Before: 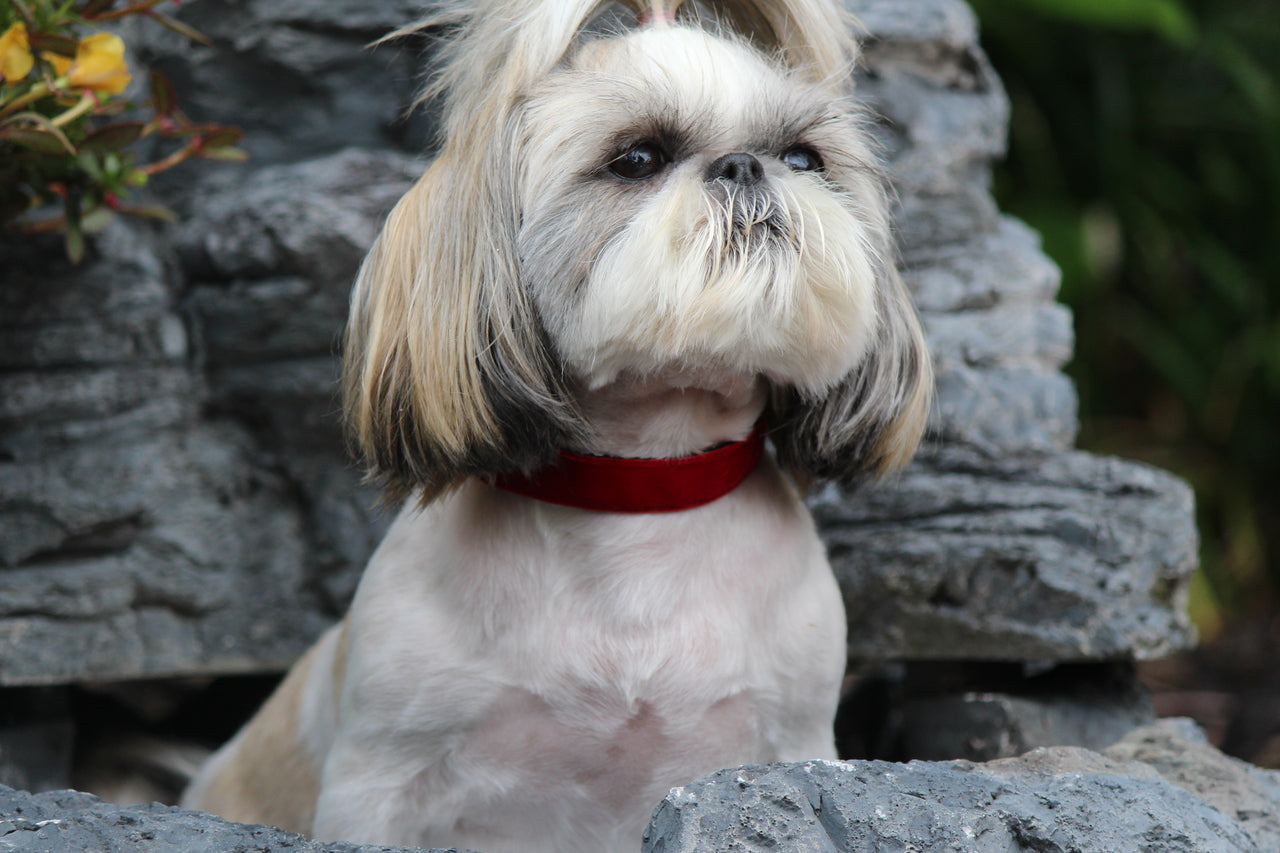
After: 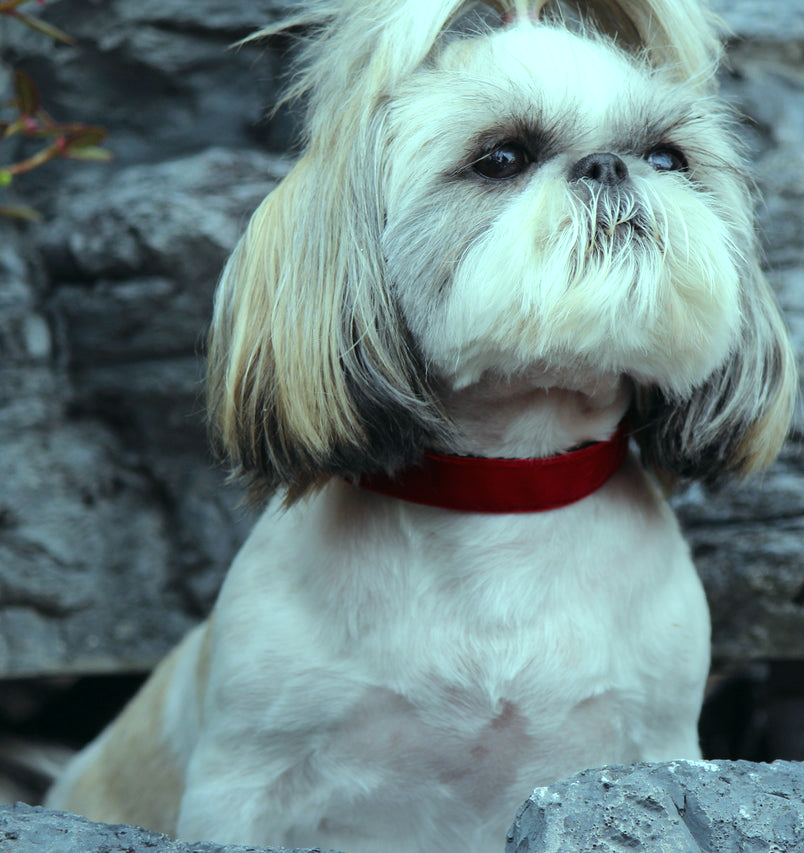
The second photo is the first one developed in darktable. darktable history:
crop: left 10.644%, right 26.528%
color balance: mode lift, gamma, gain (sRGB), lift [0.997, 0.979, 1.021, 1.011], gamma [1, 1.084, 0.916, 0.998], gain [1, 0.87, 1.13, 1.101], contrast 4.55%, contrast fulcrum 38.24%, output saturation 104.09%
